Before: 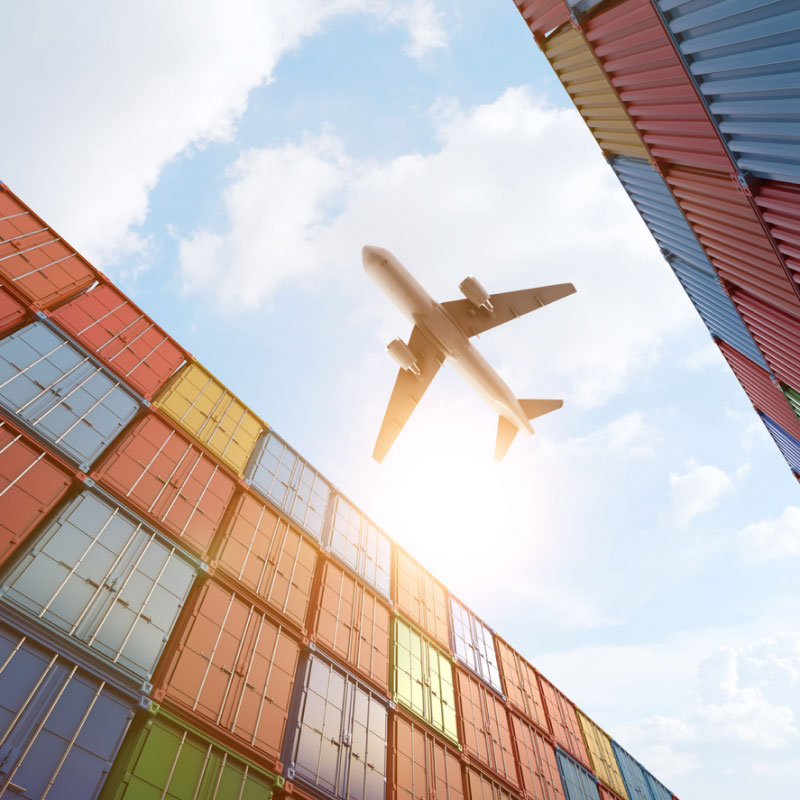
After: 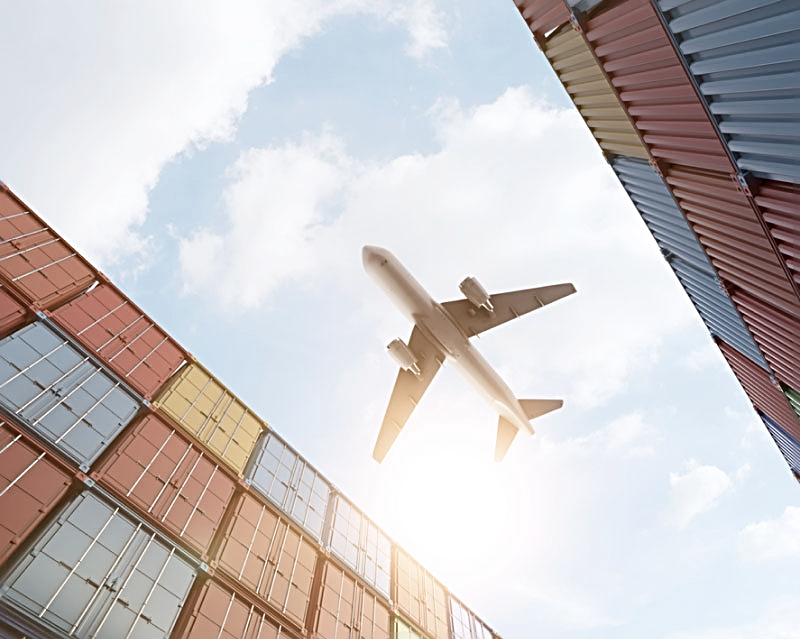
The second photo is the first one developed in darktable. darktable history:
sharpen: radius 2.665, amount 0.662
crop: bottom 19.675%
contrast brightness saturation: contrast 0.102, saturation -0.377
